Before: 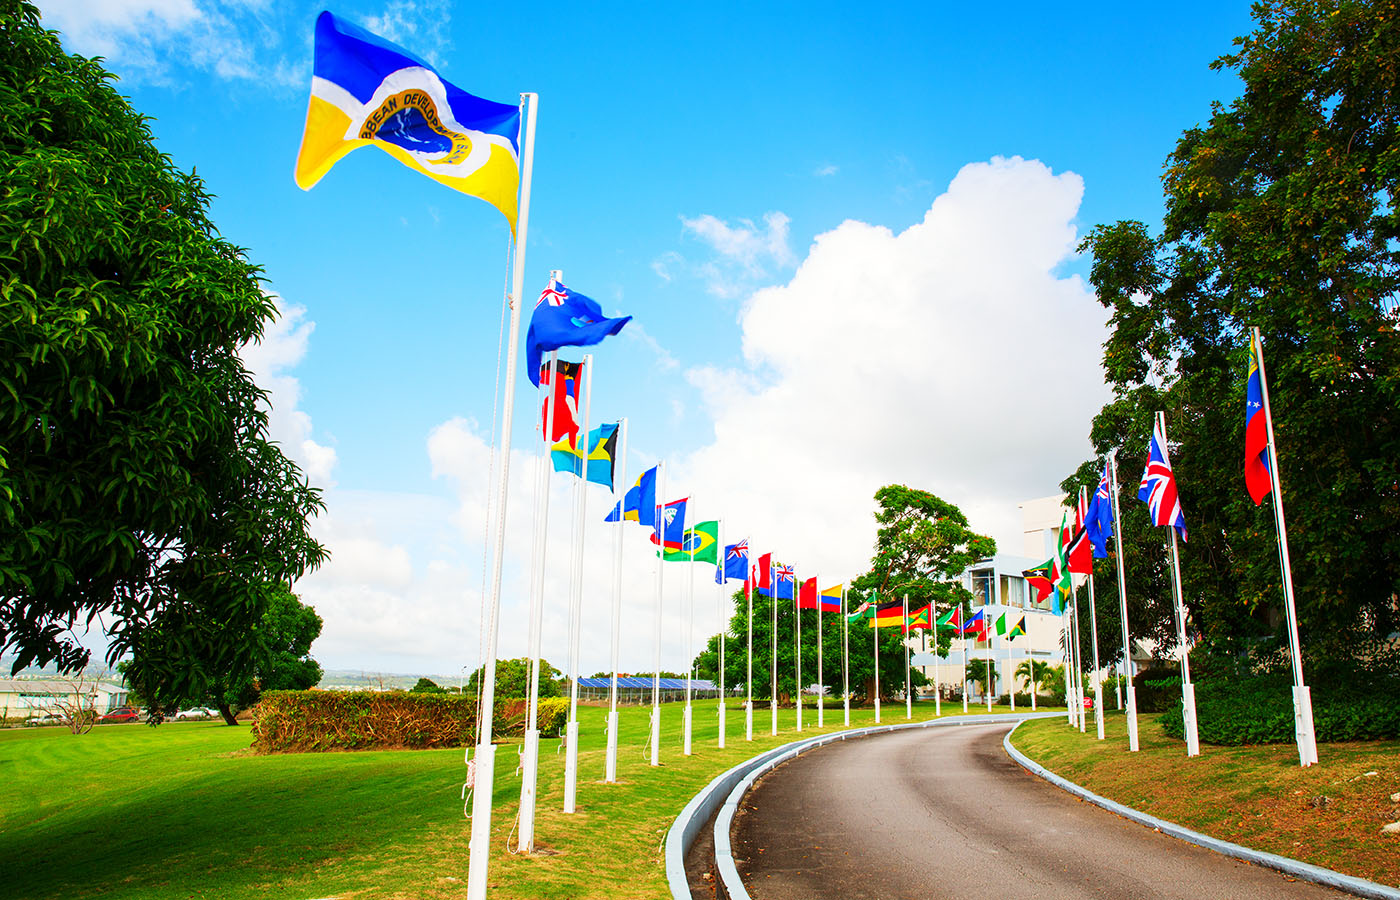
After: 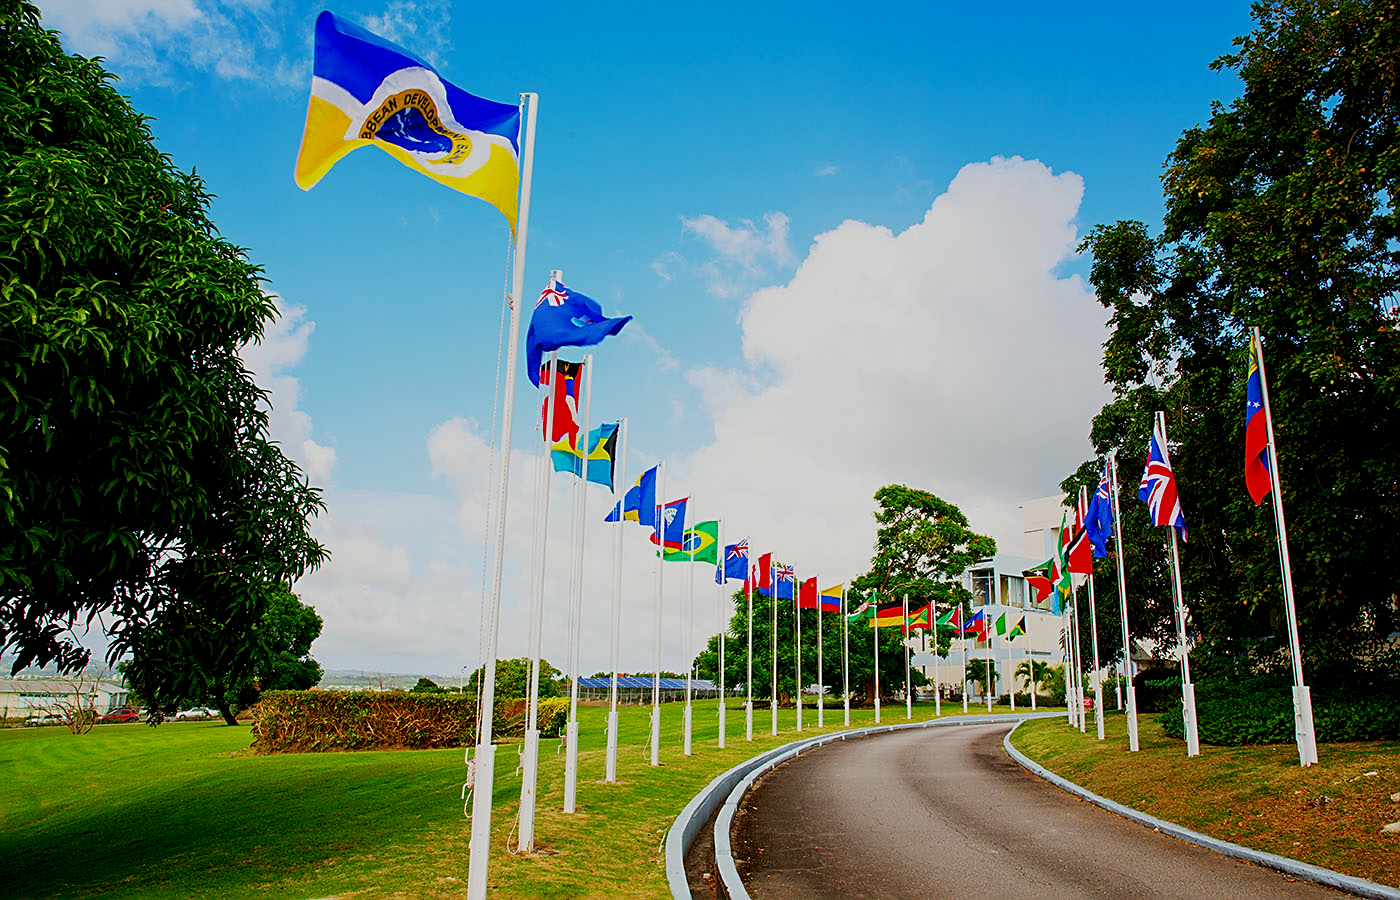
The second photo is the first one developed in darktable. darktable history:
exposure: black level correction 0.009, exposure -0.637 EV, compensate highlight preservation false
sharpen: on, module defaults
